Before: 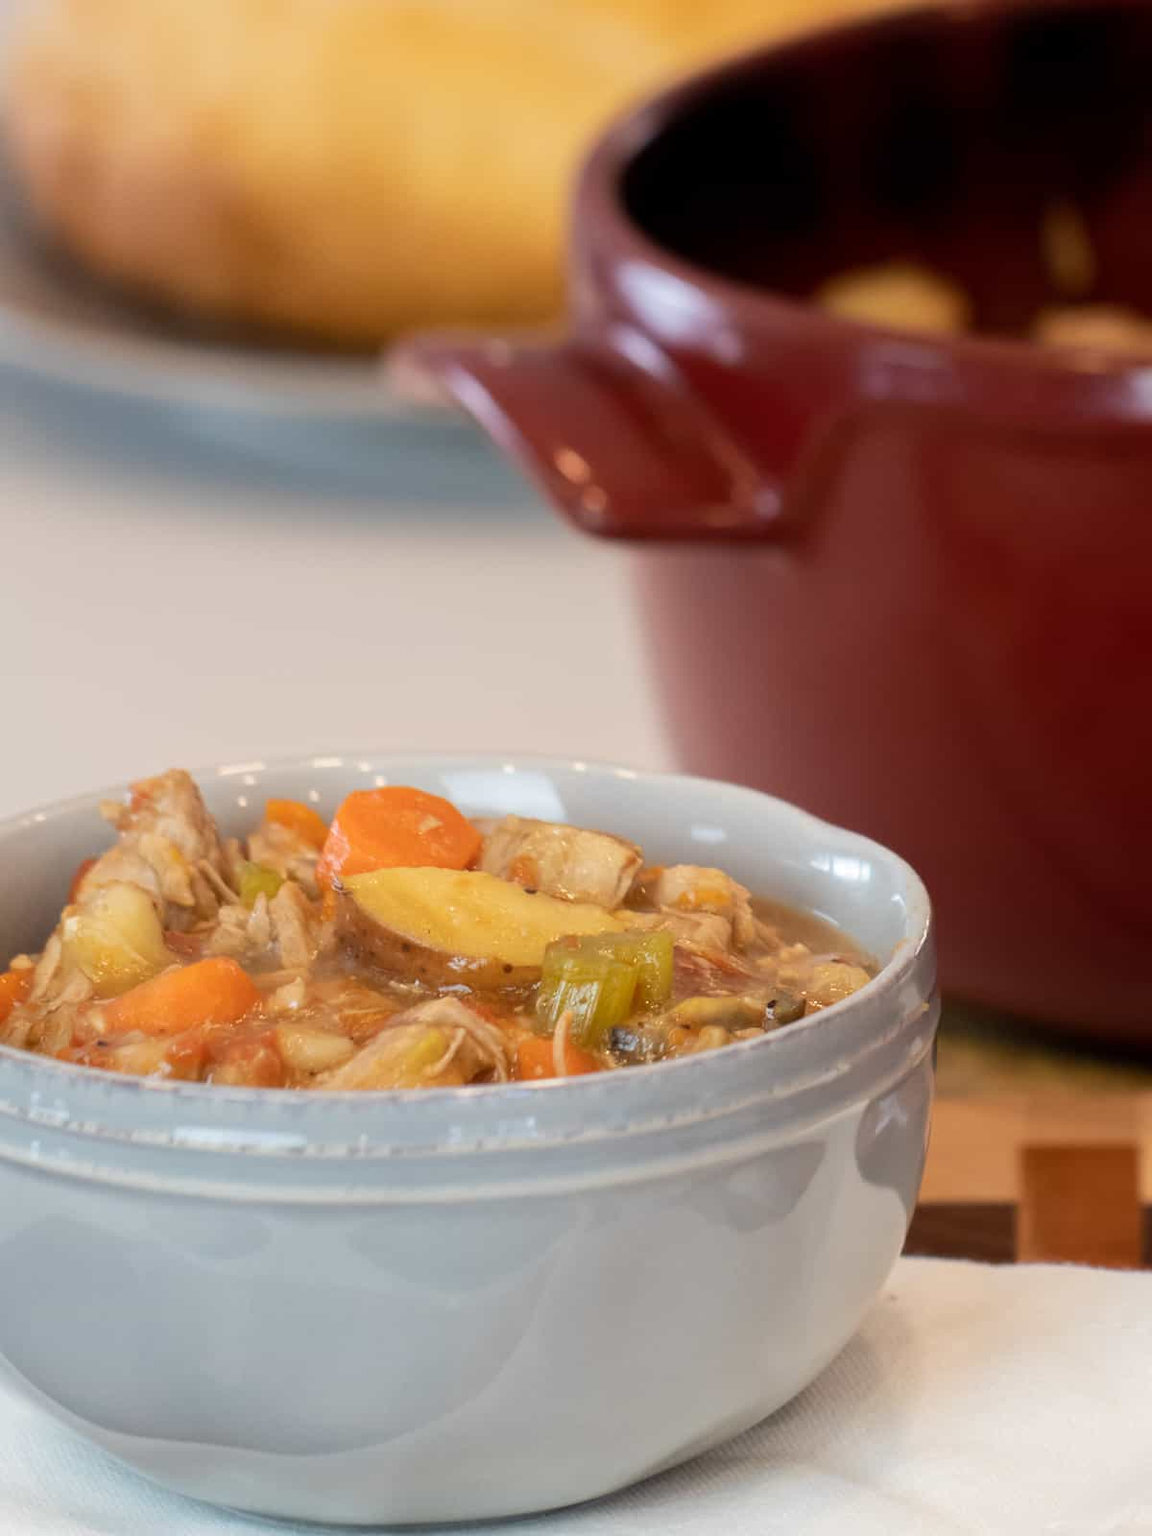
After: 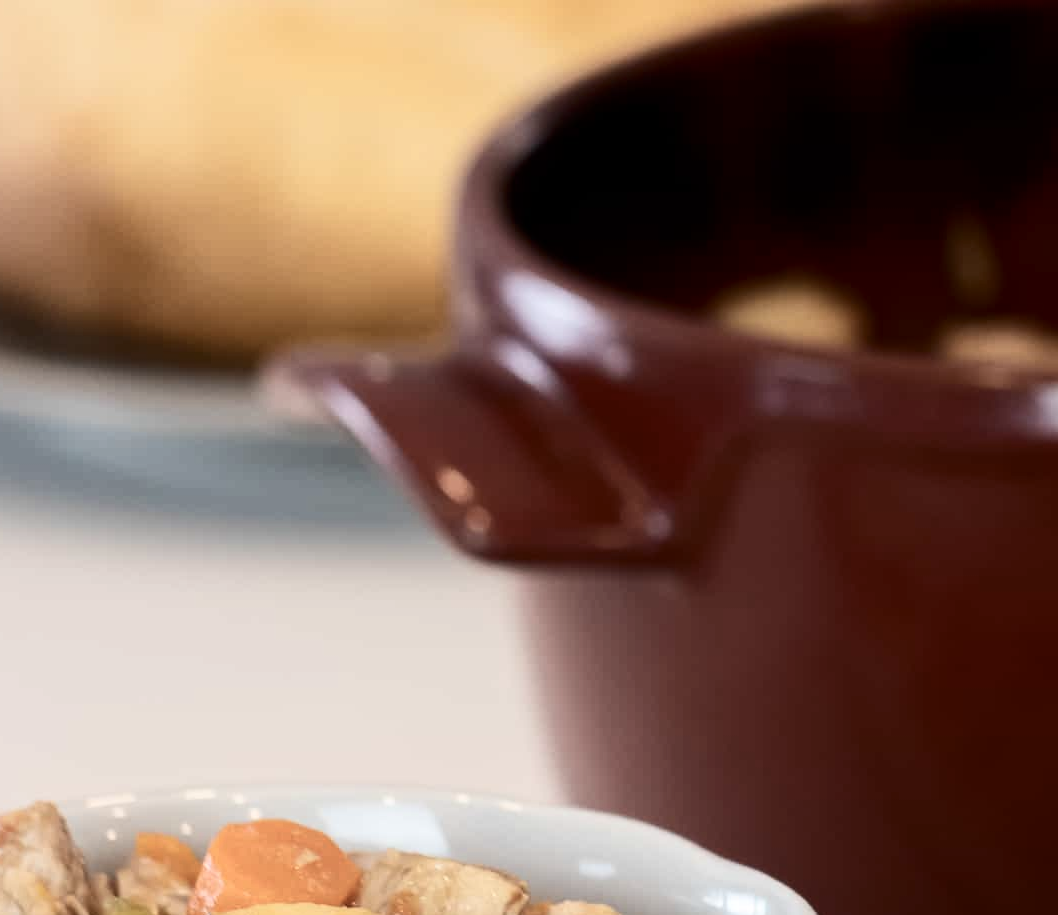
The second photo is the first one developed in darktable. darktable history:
contrast brightness saturation: contrast 0.25, saturation -0.31
crop and rotate: left 11.812%, bottom 42.776%
